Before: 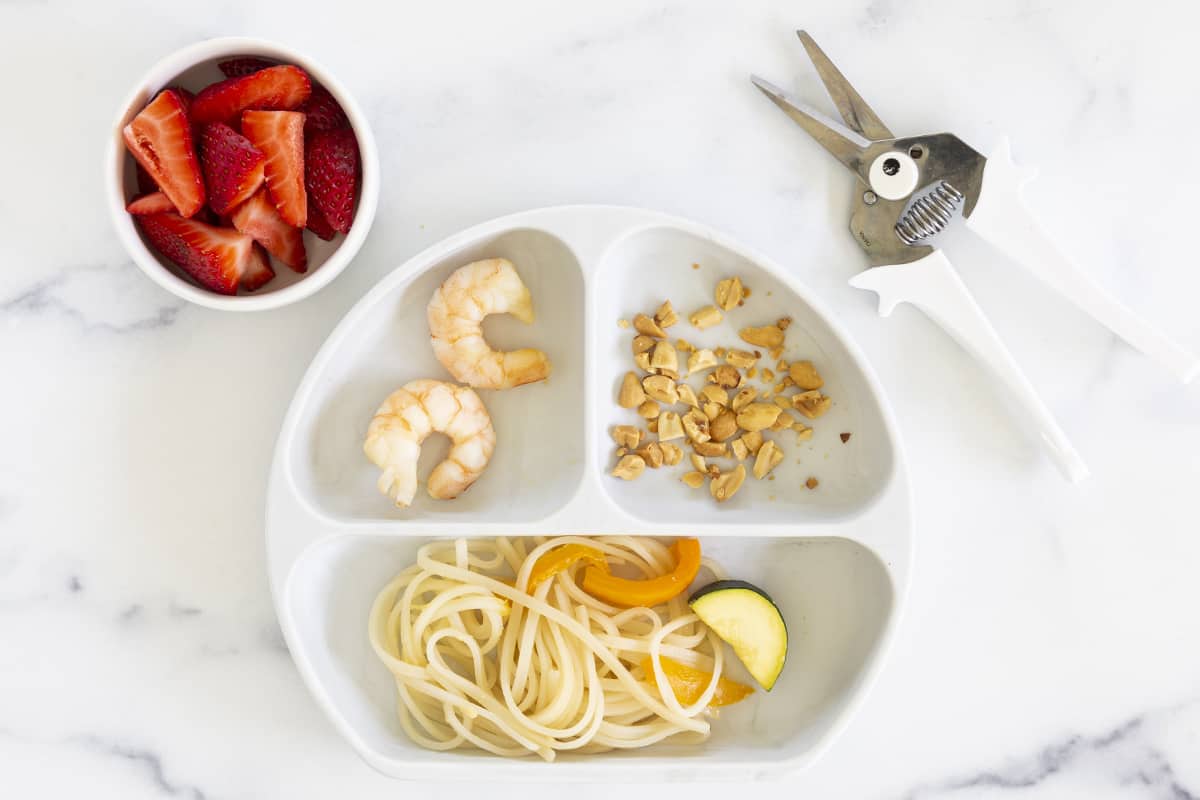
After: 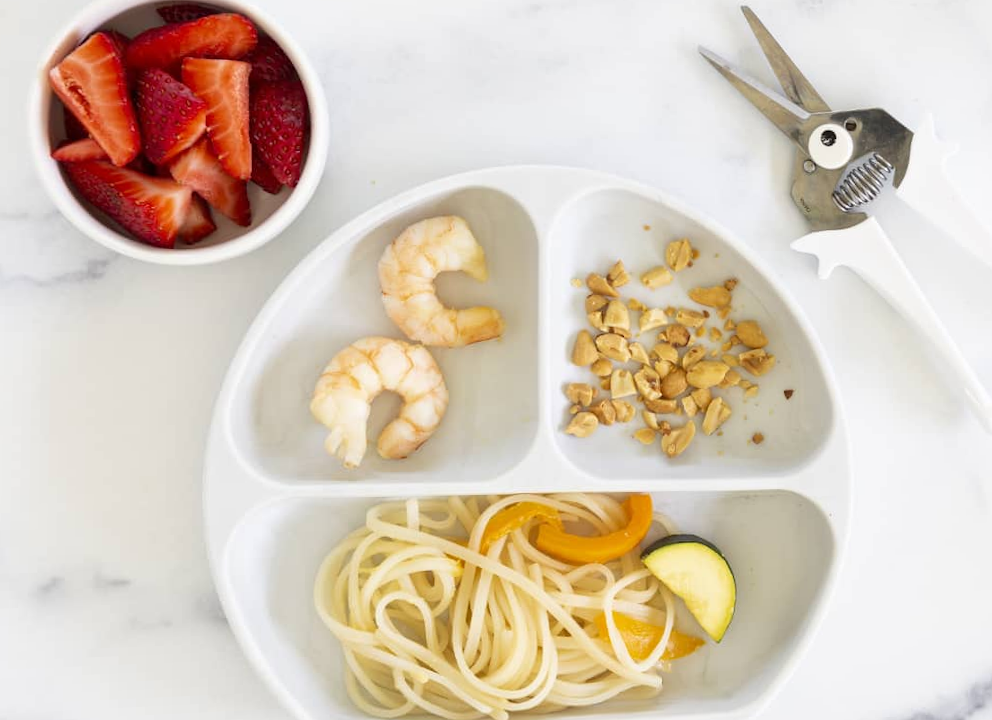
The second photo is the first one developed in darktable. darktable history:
rotate and perspective: rotation -0.013°, lens shift (vertical) -0.027, lens shift (horizontal) 0.178, crop left 0.016, crop right 0.989, crop top 0.082, crop bottom 0.918
crop: left 7.598%, right 7.873%
